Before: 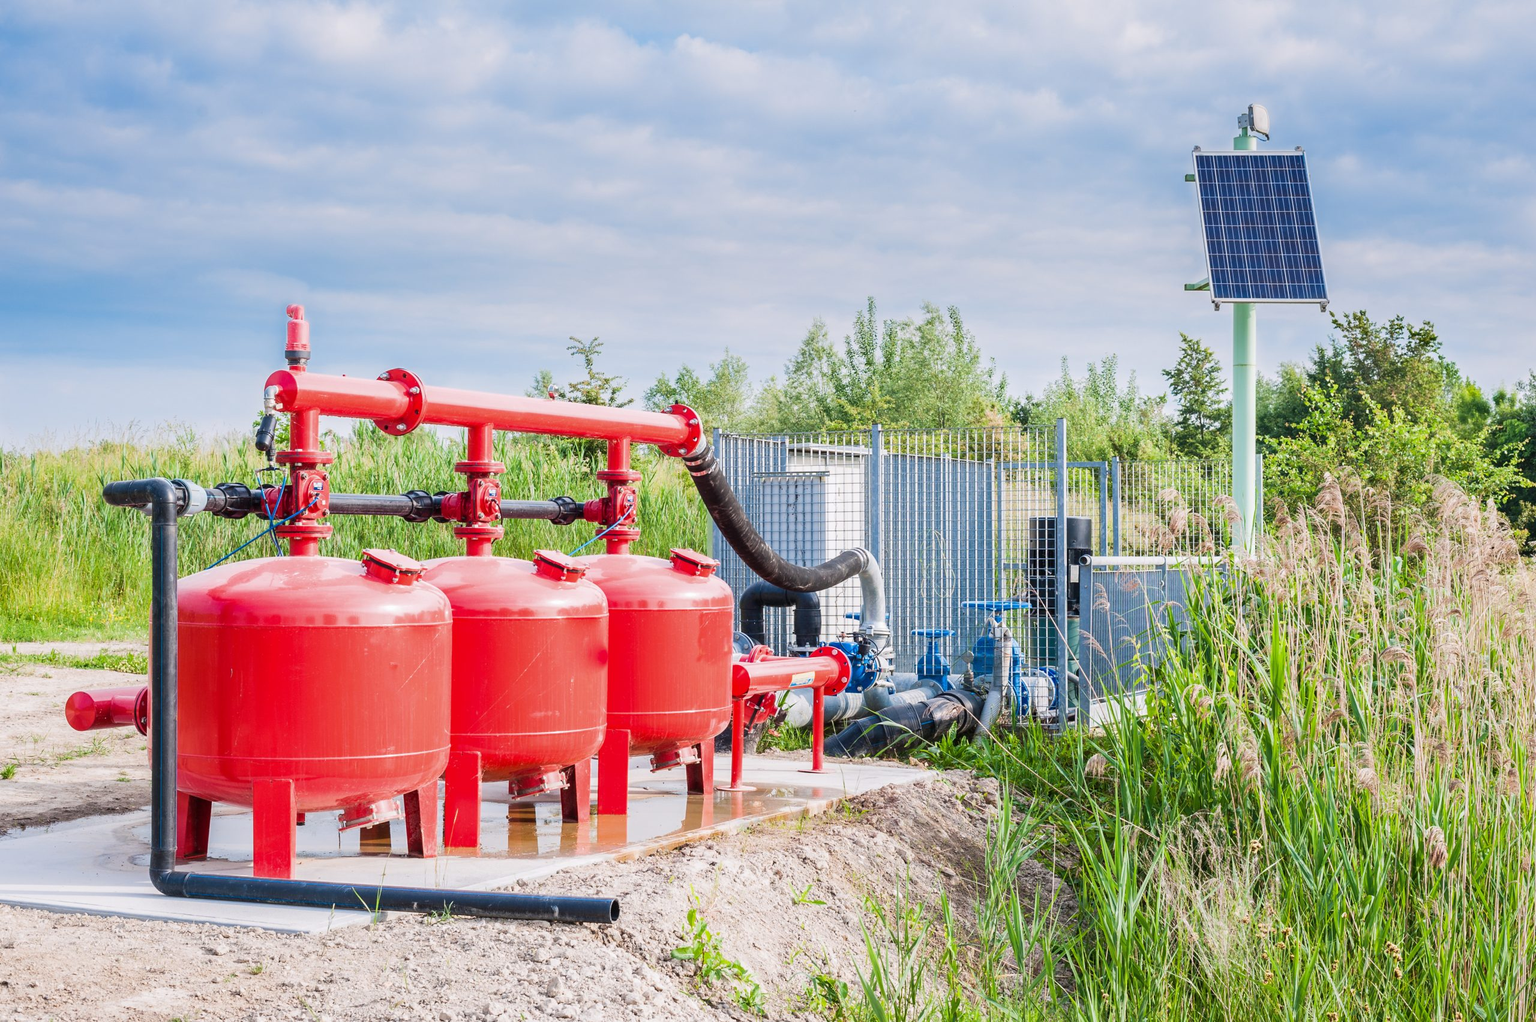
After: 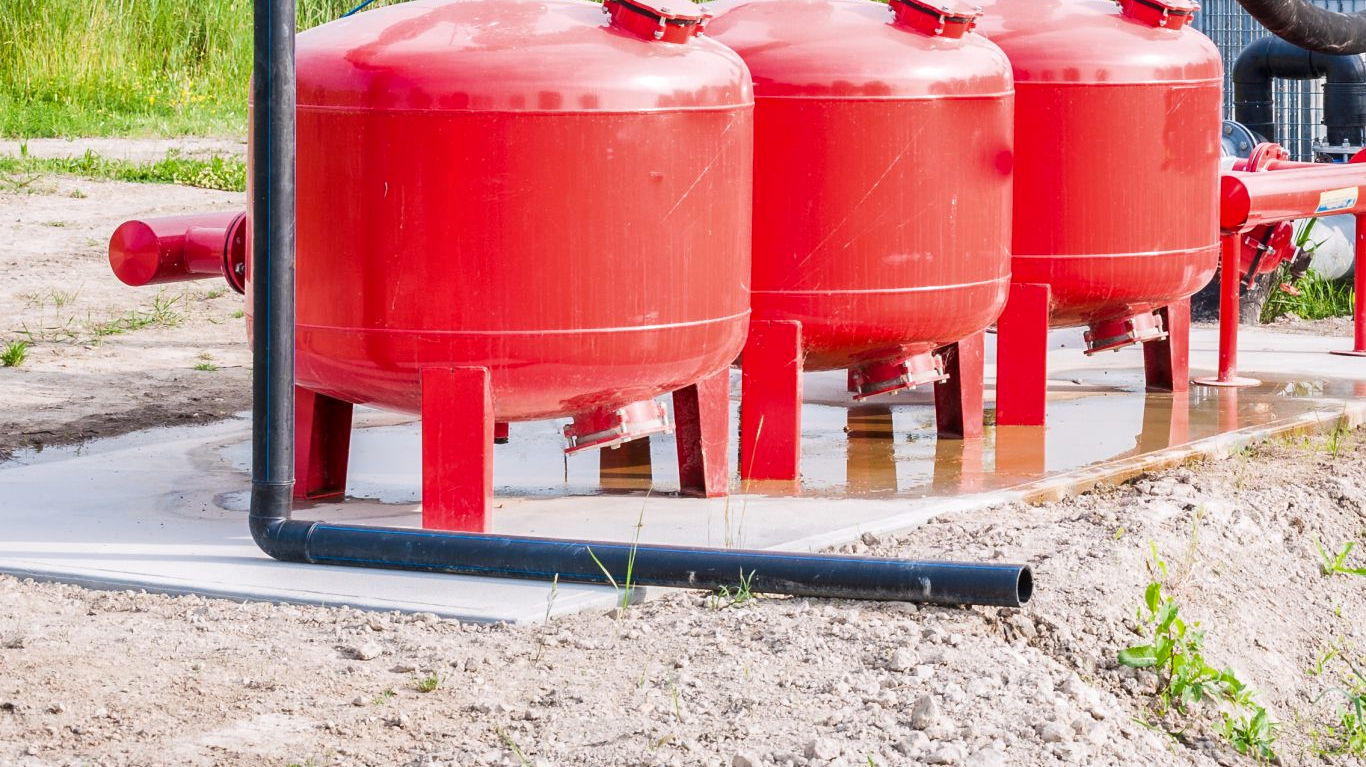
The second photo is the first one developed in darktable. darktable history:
local contrast: mode bilateral grid, contrast 20, coarseness 50, detail 130%, midtone range 0.2
crop and rotate: top 54.778%, right 46.61%, bottom 0.159%
levels: mode automatic
